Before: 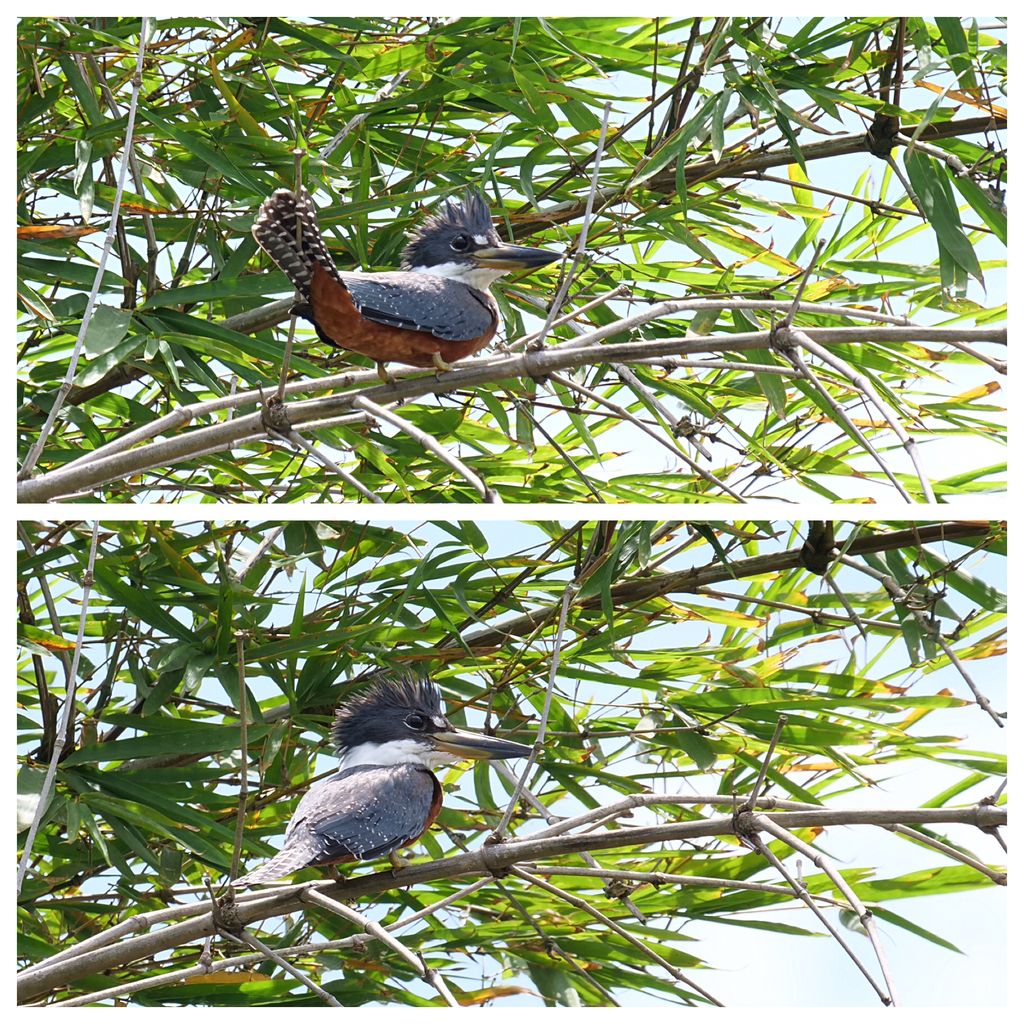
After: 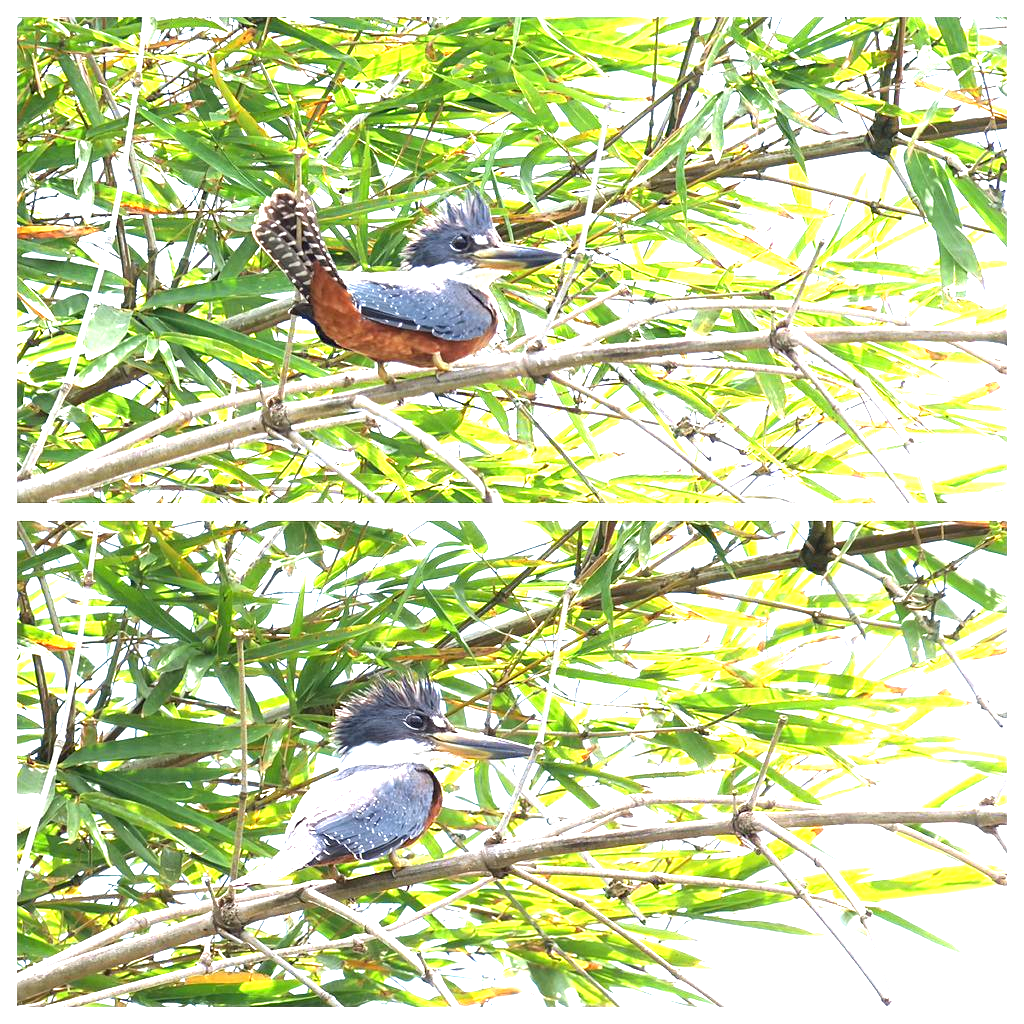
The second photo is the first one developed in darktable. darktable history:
exposure: black level correction 0, exposure 1.883 EV, compensate highlight preservation false
